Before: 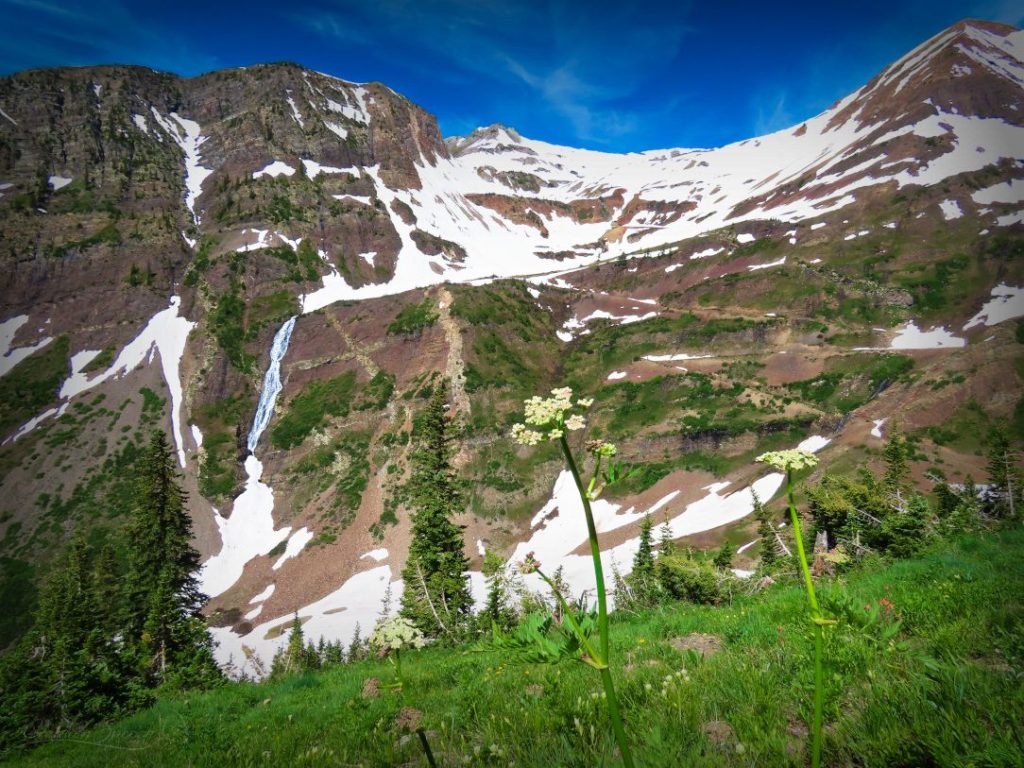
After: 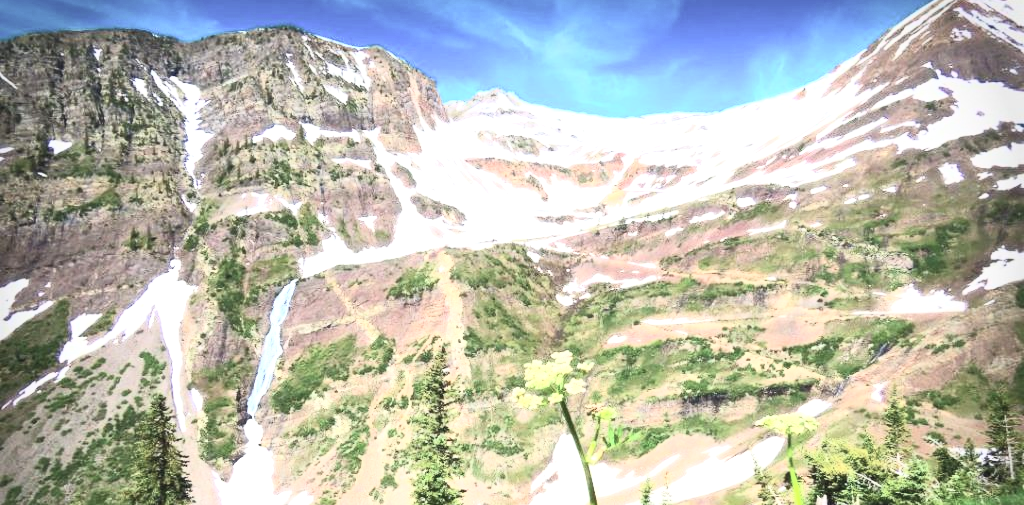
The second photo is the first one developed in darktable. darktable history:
exposure: black level correction 0, exposure 1.001 EV, compensate highlight preservation false
crop and rotate: top 4.803%, bottom 29.434%
contrast brightness saturation: contrast 0.435, brightness 0.546, saturation -0.188
